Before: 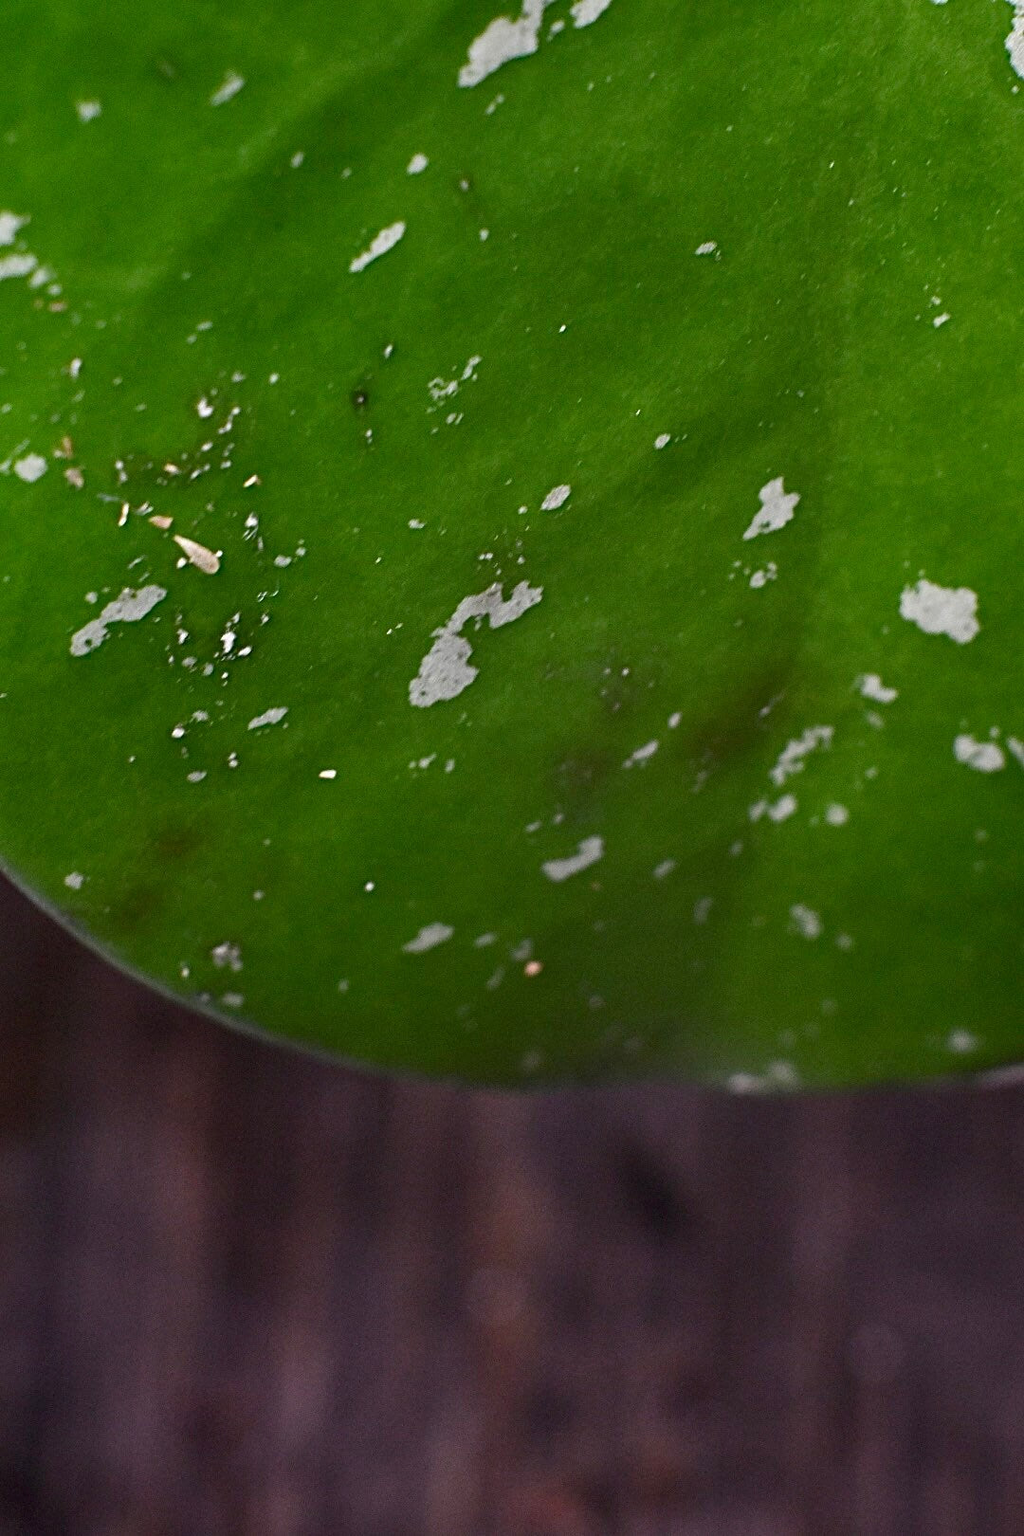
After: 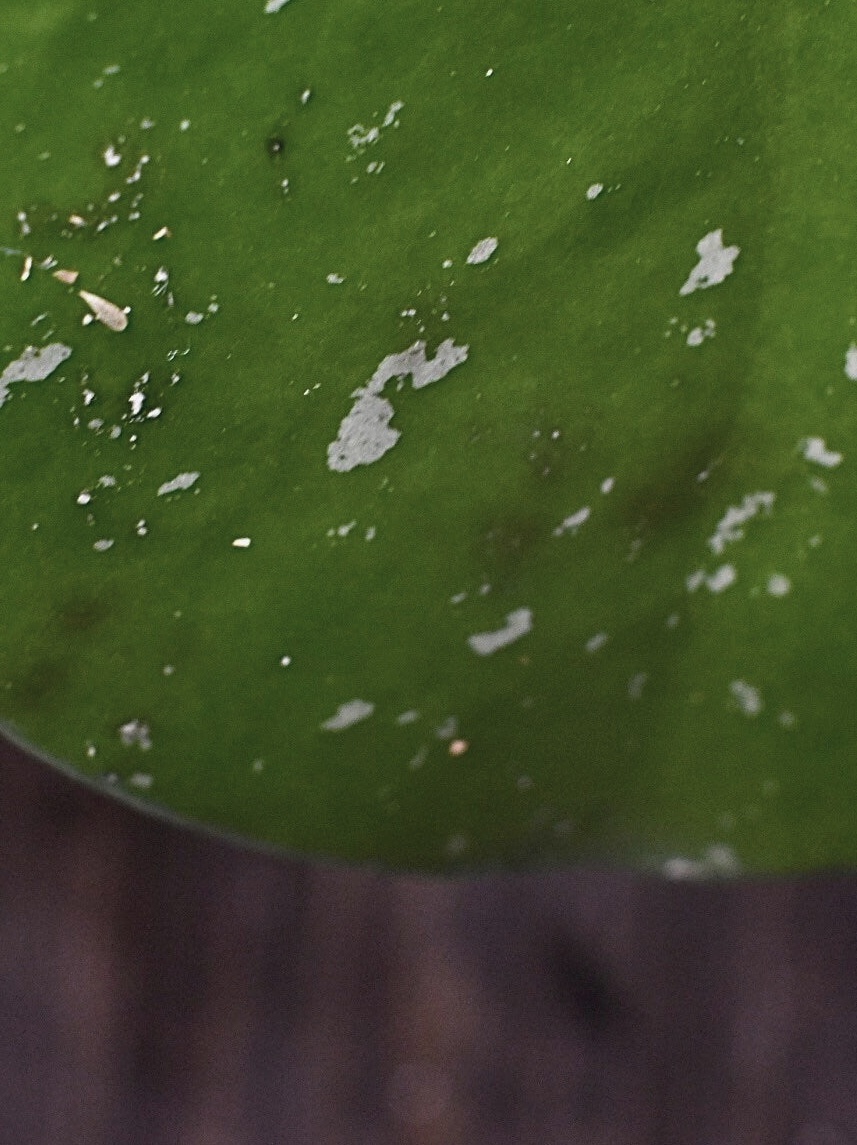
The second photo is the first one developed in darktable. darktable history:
crop: left 9.712%, top 16.928%, right 10.845%, bottom 12.332%
contrast brightness saturation: contrast -0.05, saturation -0.41
color balance rgb: perceptual saturation grading › global saturation 20%, global vibrance 20%
